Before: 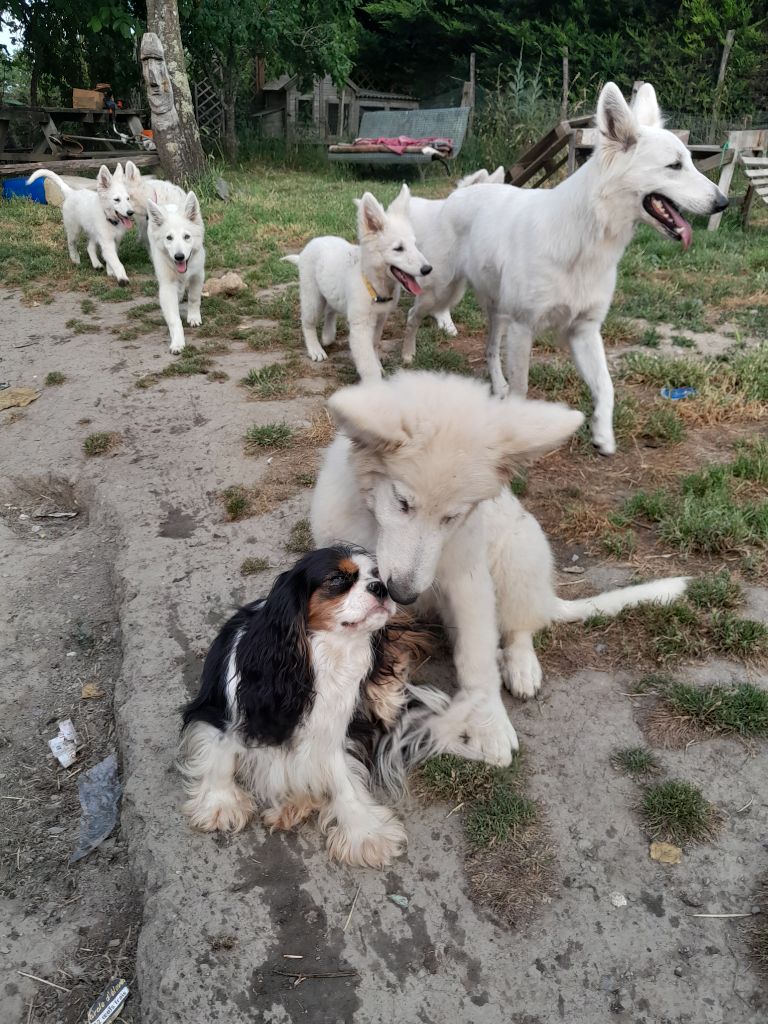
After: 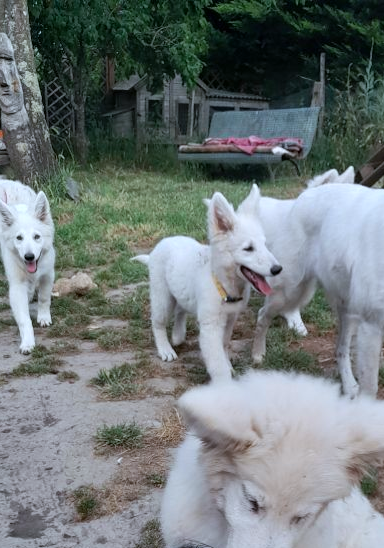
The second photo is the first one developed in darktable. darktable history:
crop: left 19.556%, right 30.401%, bottom 46.458%
color calibration: x 0.37, y 0.382, temperature 4313.32 K
